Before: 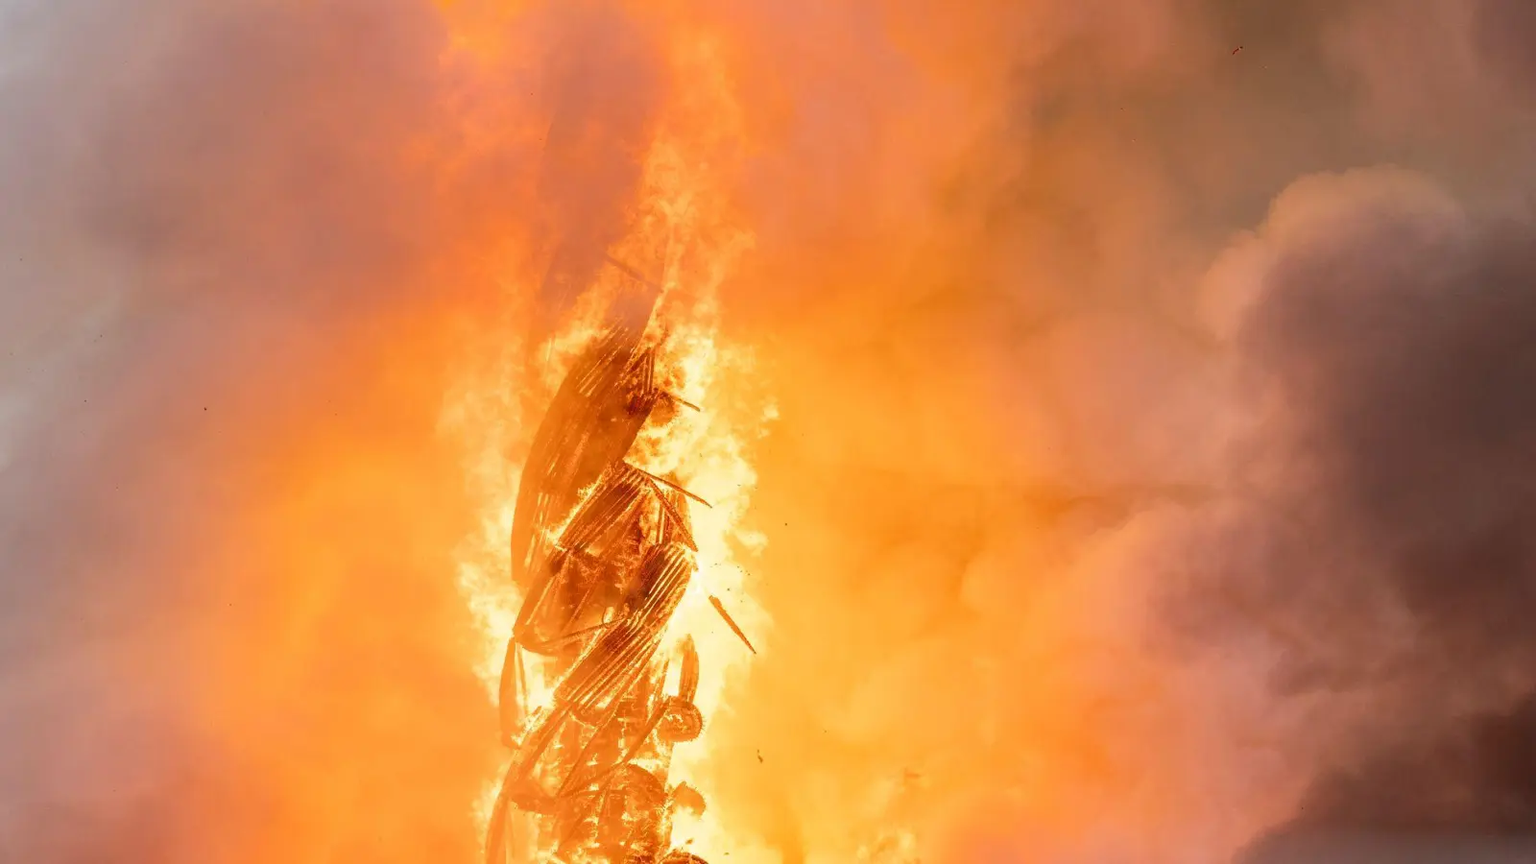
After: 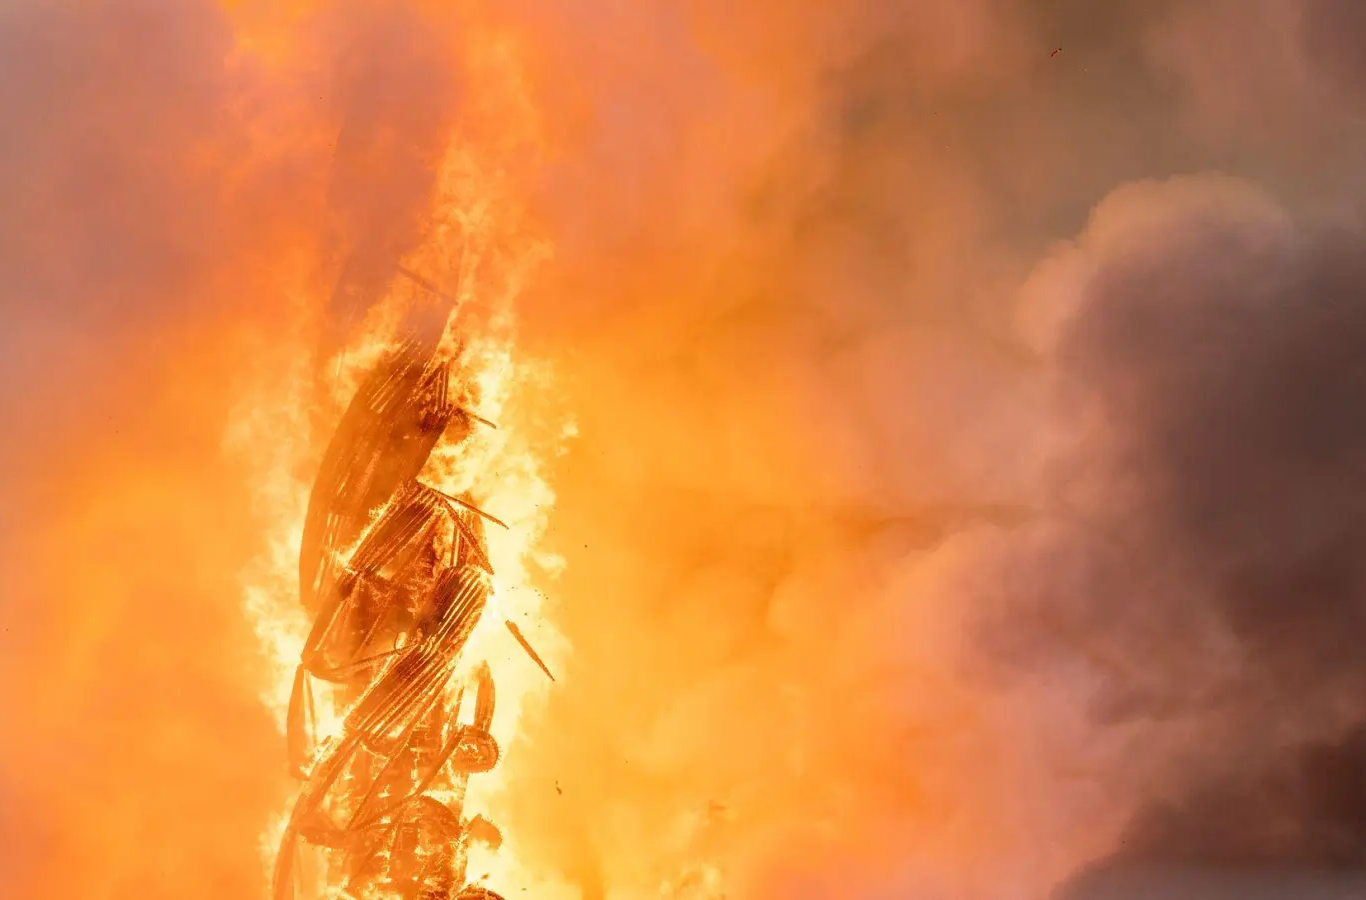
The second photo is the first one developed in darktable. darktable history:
crop and rotate: left 14.597%
